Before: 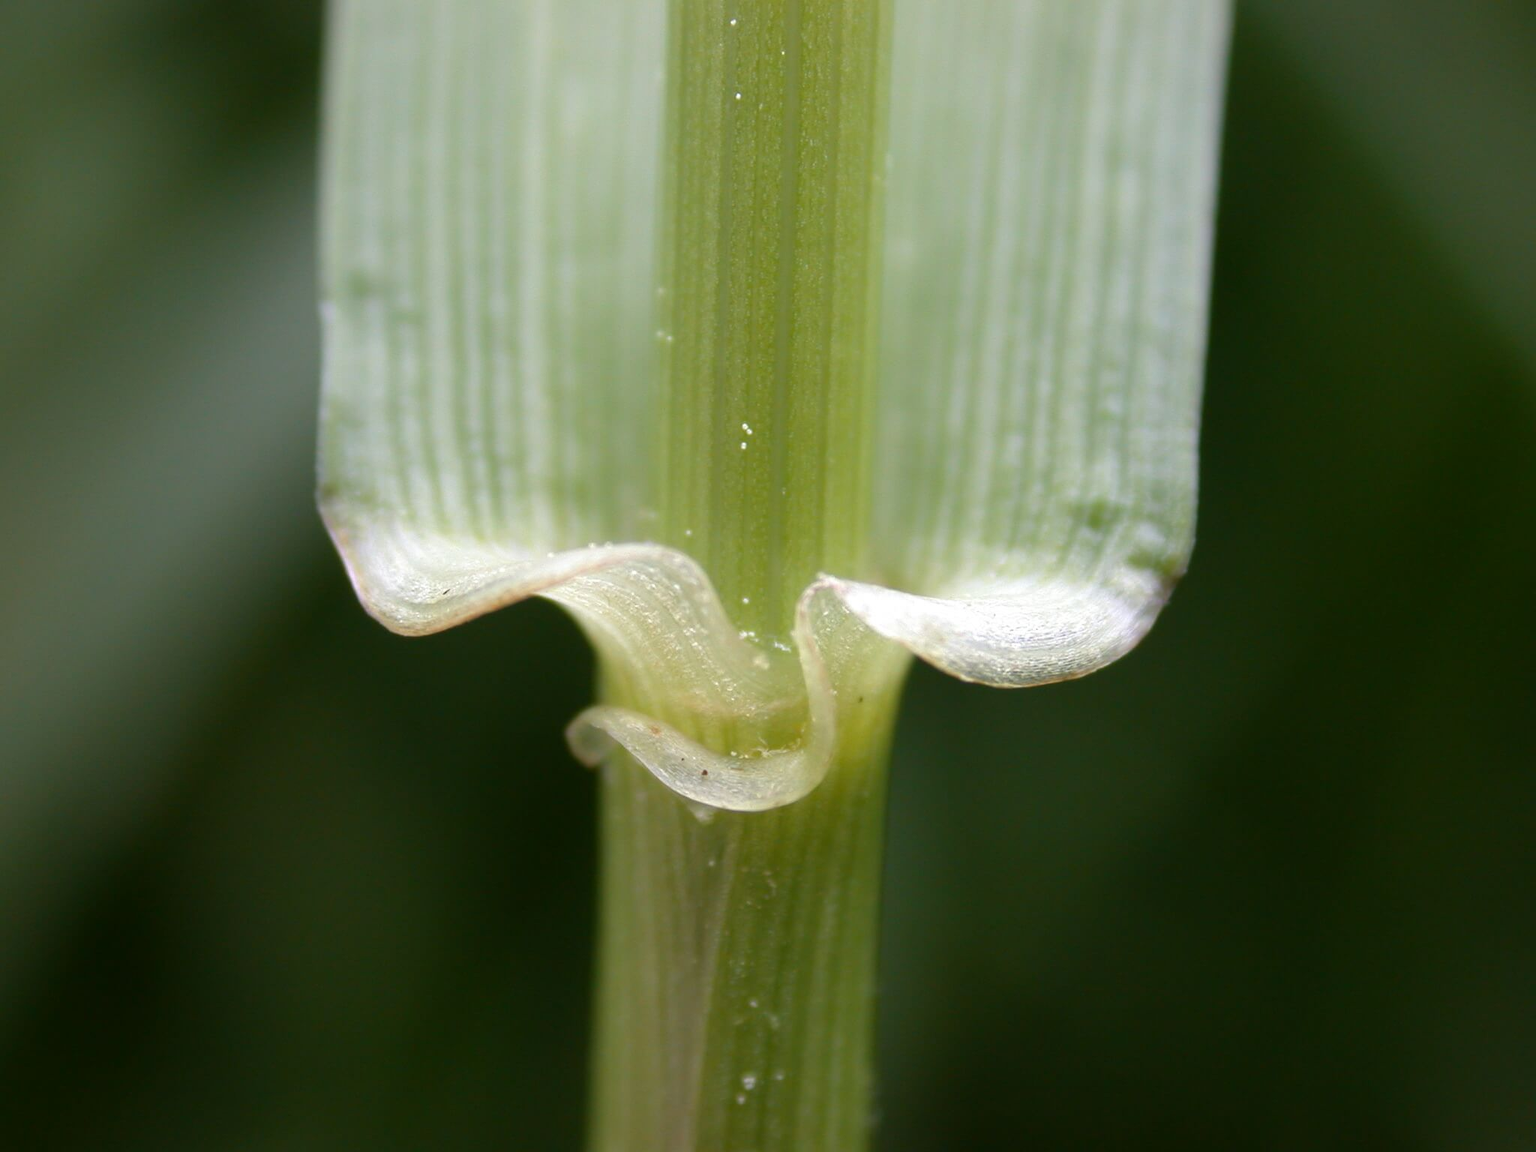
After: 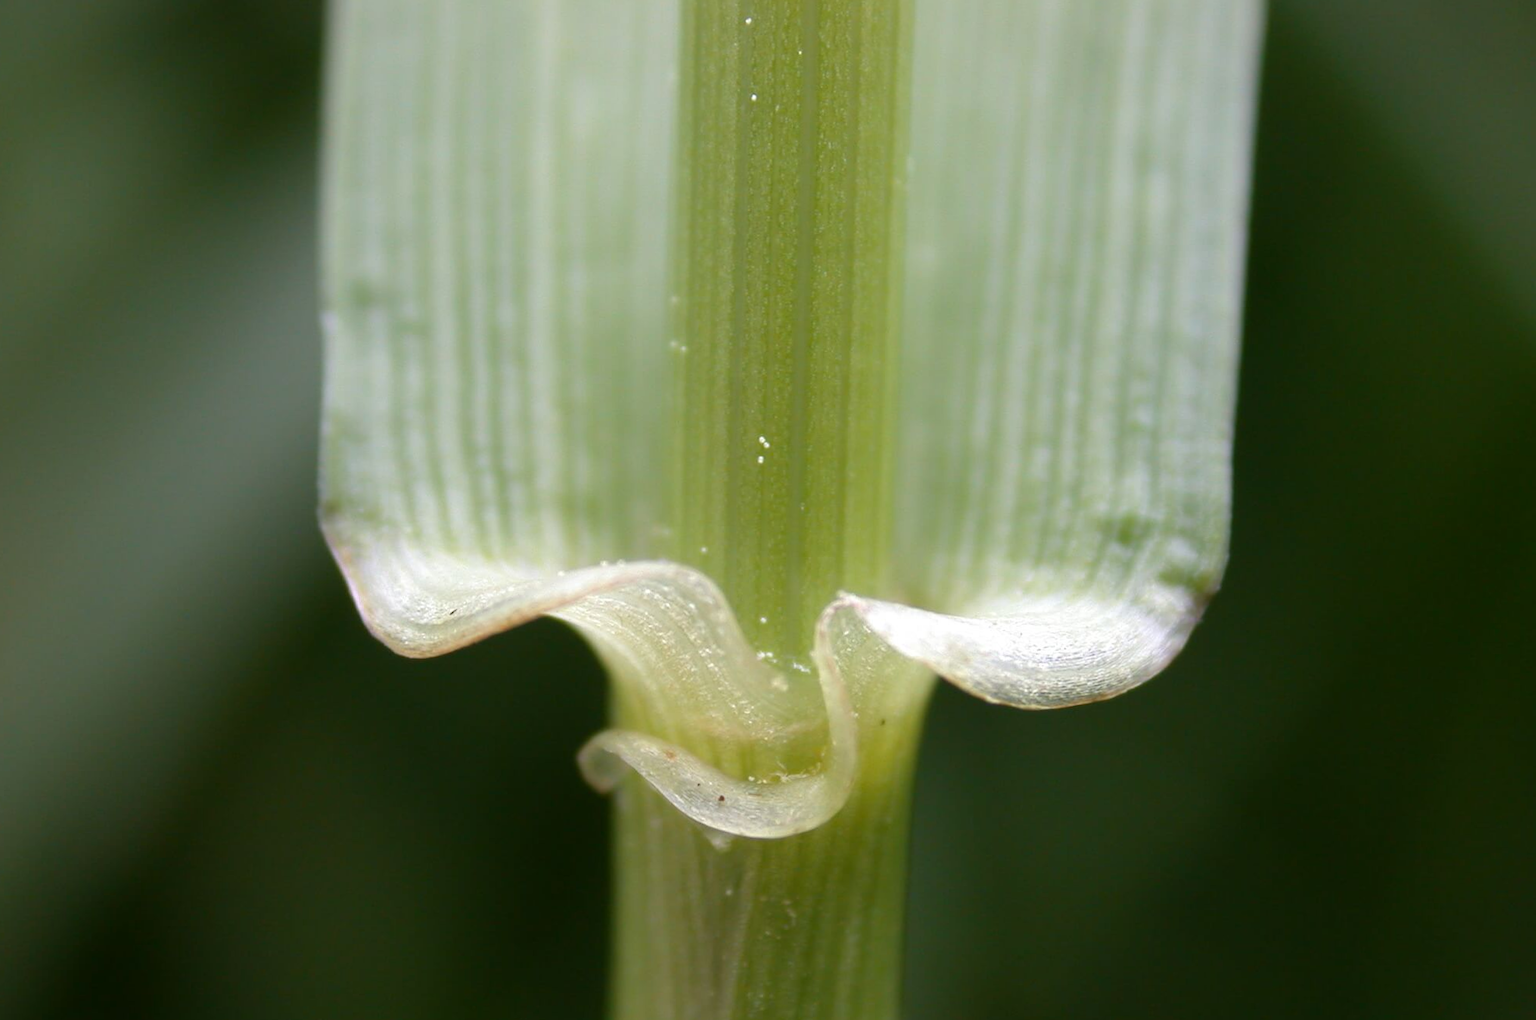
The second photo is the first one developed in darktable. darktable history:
crop and rotate: angle 0.197°, left 0.396%, right 2.615%, bottom 14.071%
